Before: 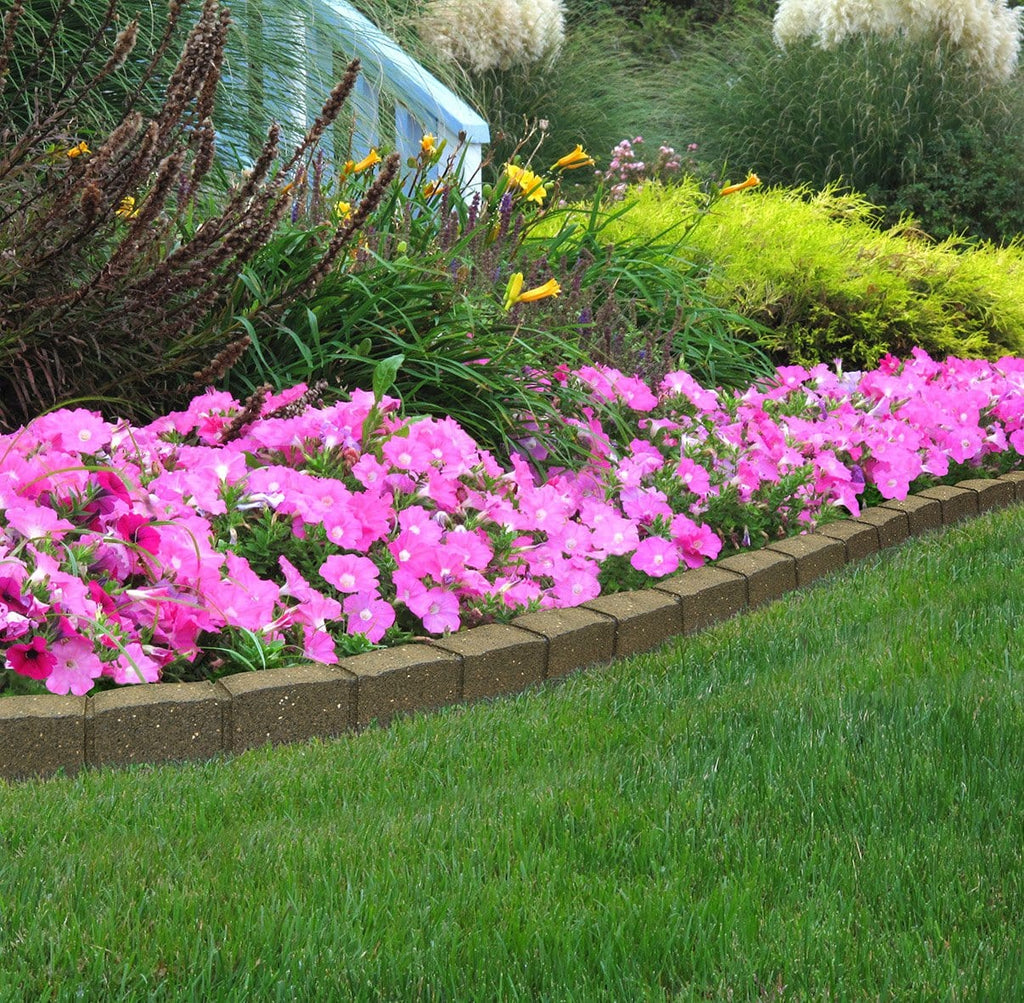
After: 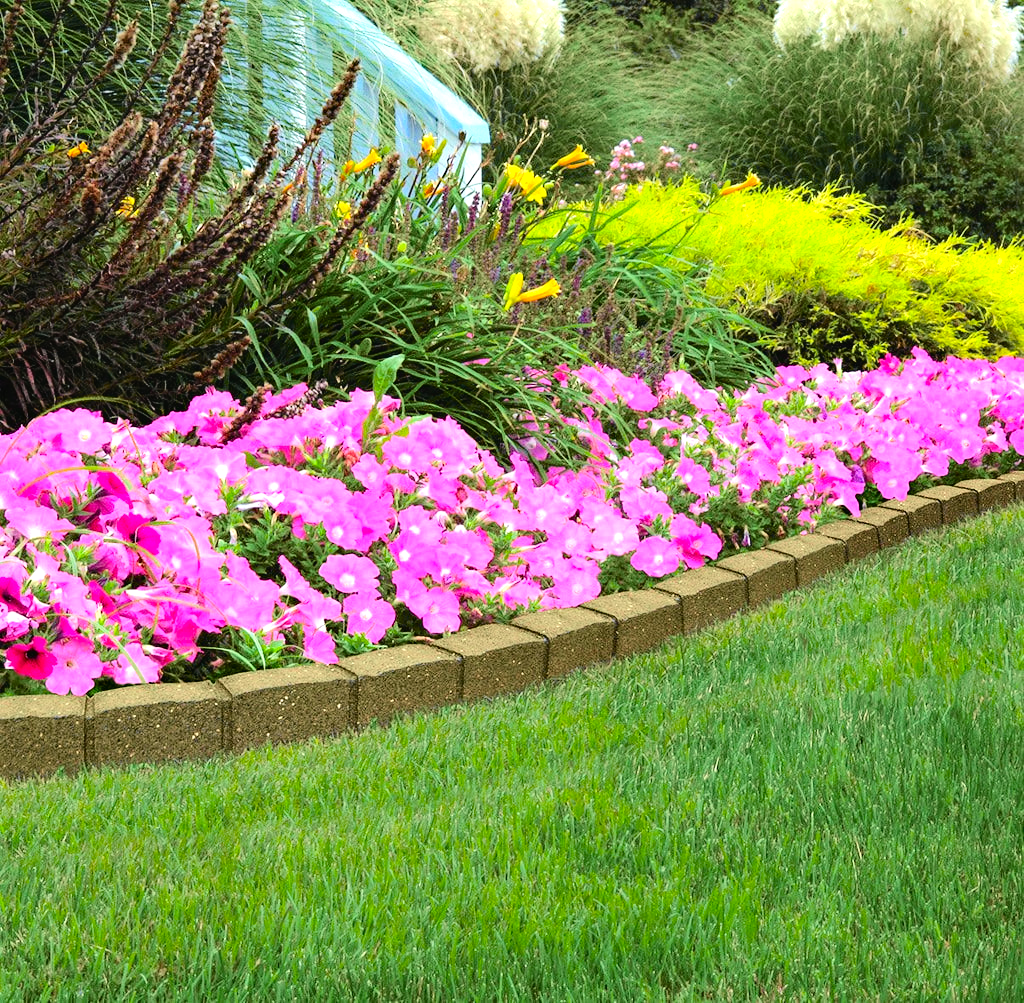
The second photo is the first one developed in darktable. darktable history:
haze removal: strength 0.276, distance 0.246, compatibility mode true, adaptive false
tone equalizer: -8 EV -1.12 EV, -7 EV -1.01 EV, -6 EV -0.873 EV, -5 EV -0.581 EV, -3 EV 0.548 EV, -2 EV 0.874 EV, -1 EV 0.988 EV, +0 EV 1.05 EV
tone curve: curves: ch0 [(0, 0.018) (0.036, 0.038) (0.15, 0.131) (0.27, 0.247) (0.545, 0.561) (0.761, 0.761) (1, 0.919)]; ch1 [(0, 0) (0.179, 0.173) (0.322, 0.32) (0.429, 0.431) (0.502, 0.5) (0.519, 0.522) (0.562, 0.588) (0.625, 0.67) (0.711, 0.745) (1, 1)]; ch2 [(0, 0) (0.29, 0.295) (0.404, 0.436) (0.497, 0.499) (0.521, 0.523) (0.561, 0.605) (0.657, 0.655) (0.712, 0.764) (1, 1)], color space Lab, independent channels, preserve colors none
